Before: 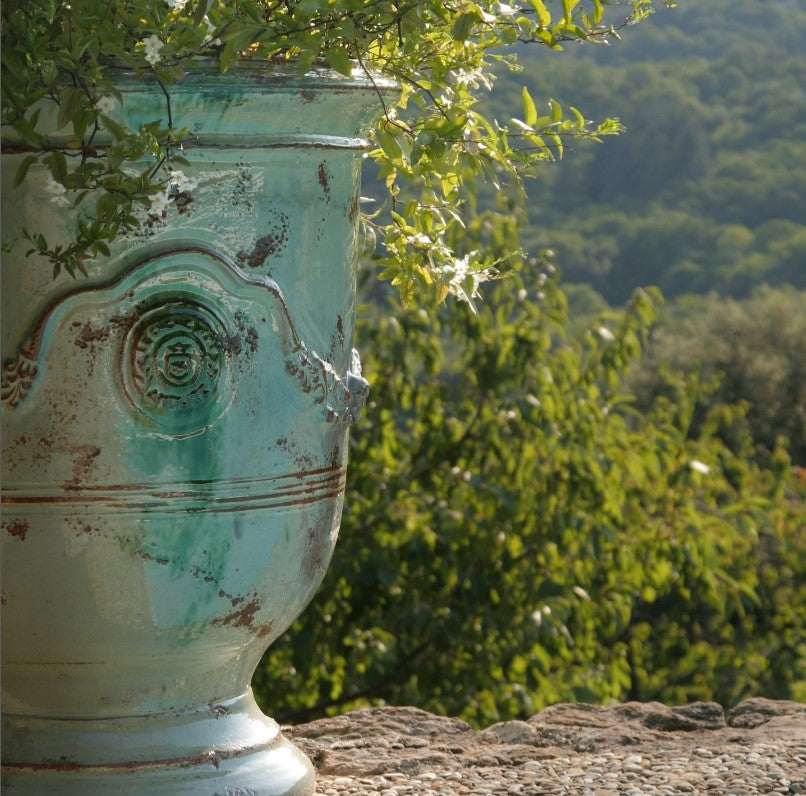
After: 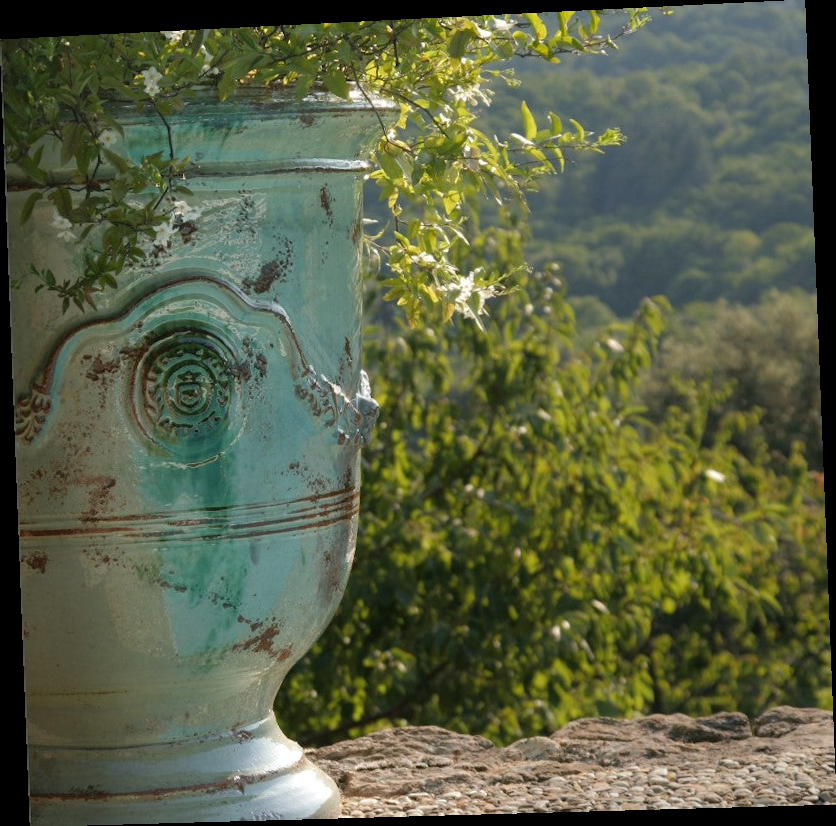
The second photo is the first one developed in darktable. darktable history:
color balance: contrast fulcrum 17.78%
rotate and perspective: rotation -2.22°, lens shift (horizontal) -0.022, automatic cropping off
